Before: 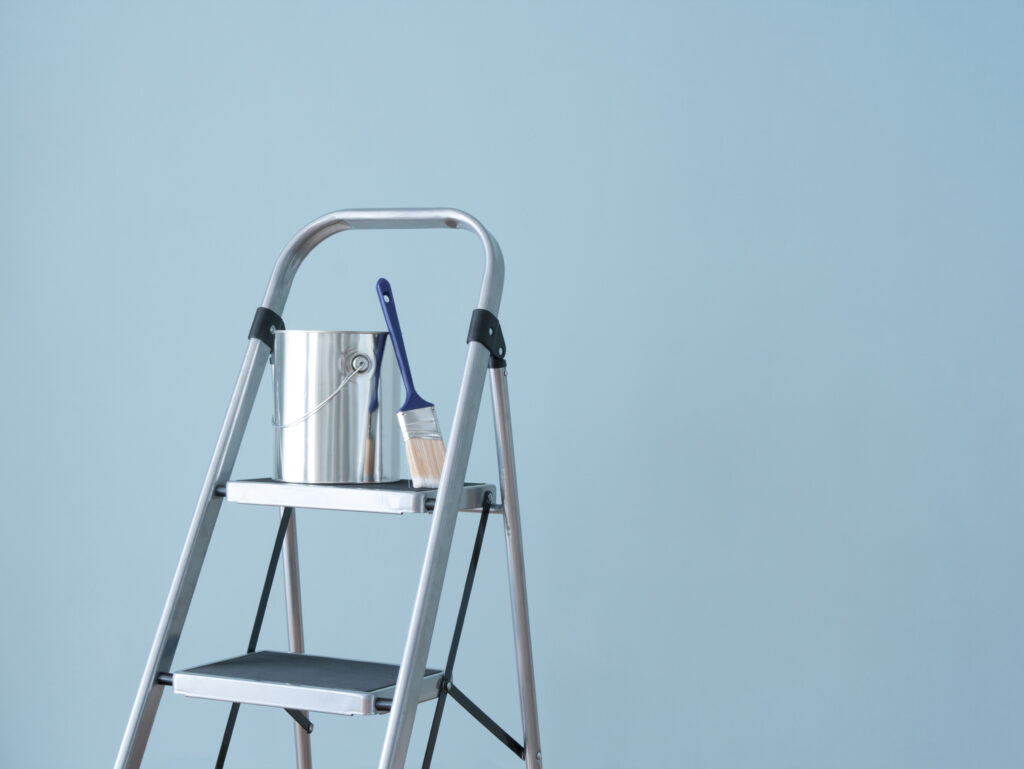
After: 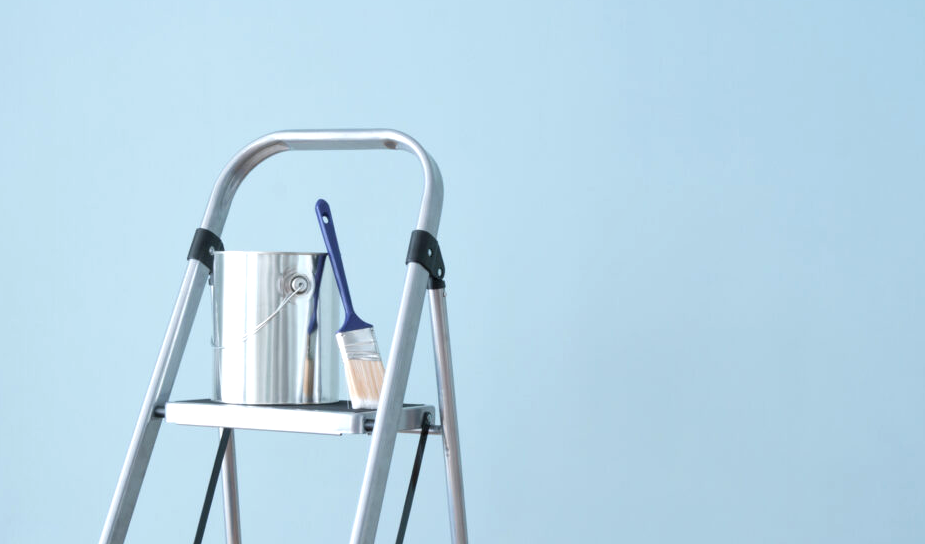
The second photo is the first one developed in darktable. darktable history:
crop: left 5.982%, top 10.297%, right 3.641%, bottom 18.855%
tone equalizer: -8 EV -0.426 EV, -7 EV -0.375 EV, -6 EV -0.331 EV, -5 EV -0.222 EV, -3 EV 0.206 EV, -2 EV 0.33 EV, -1 EV 0.377 EV, +0 EV 0.394 EV
